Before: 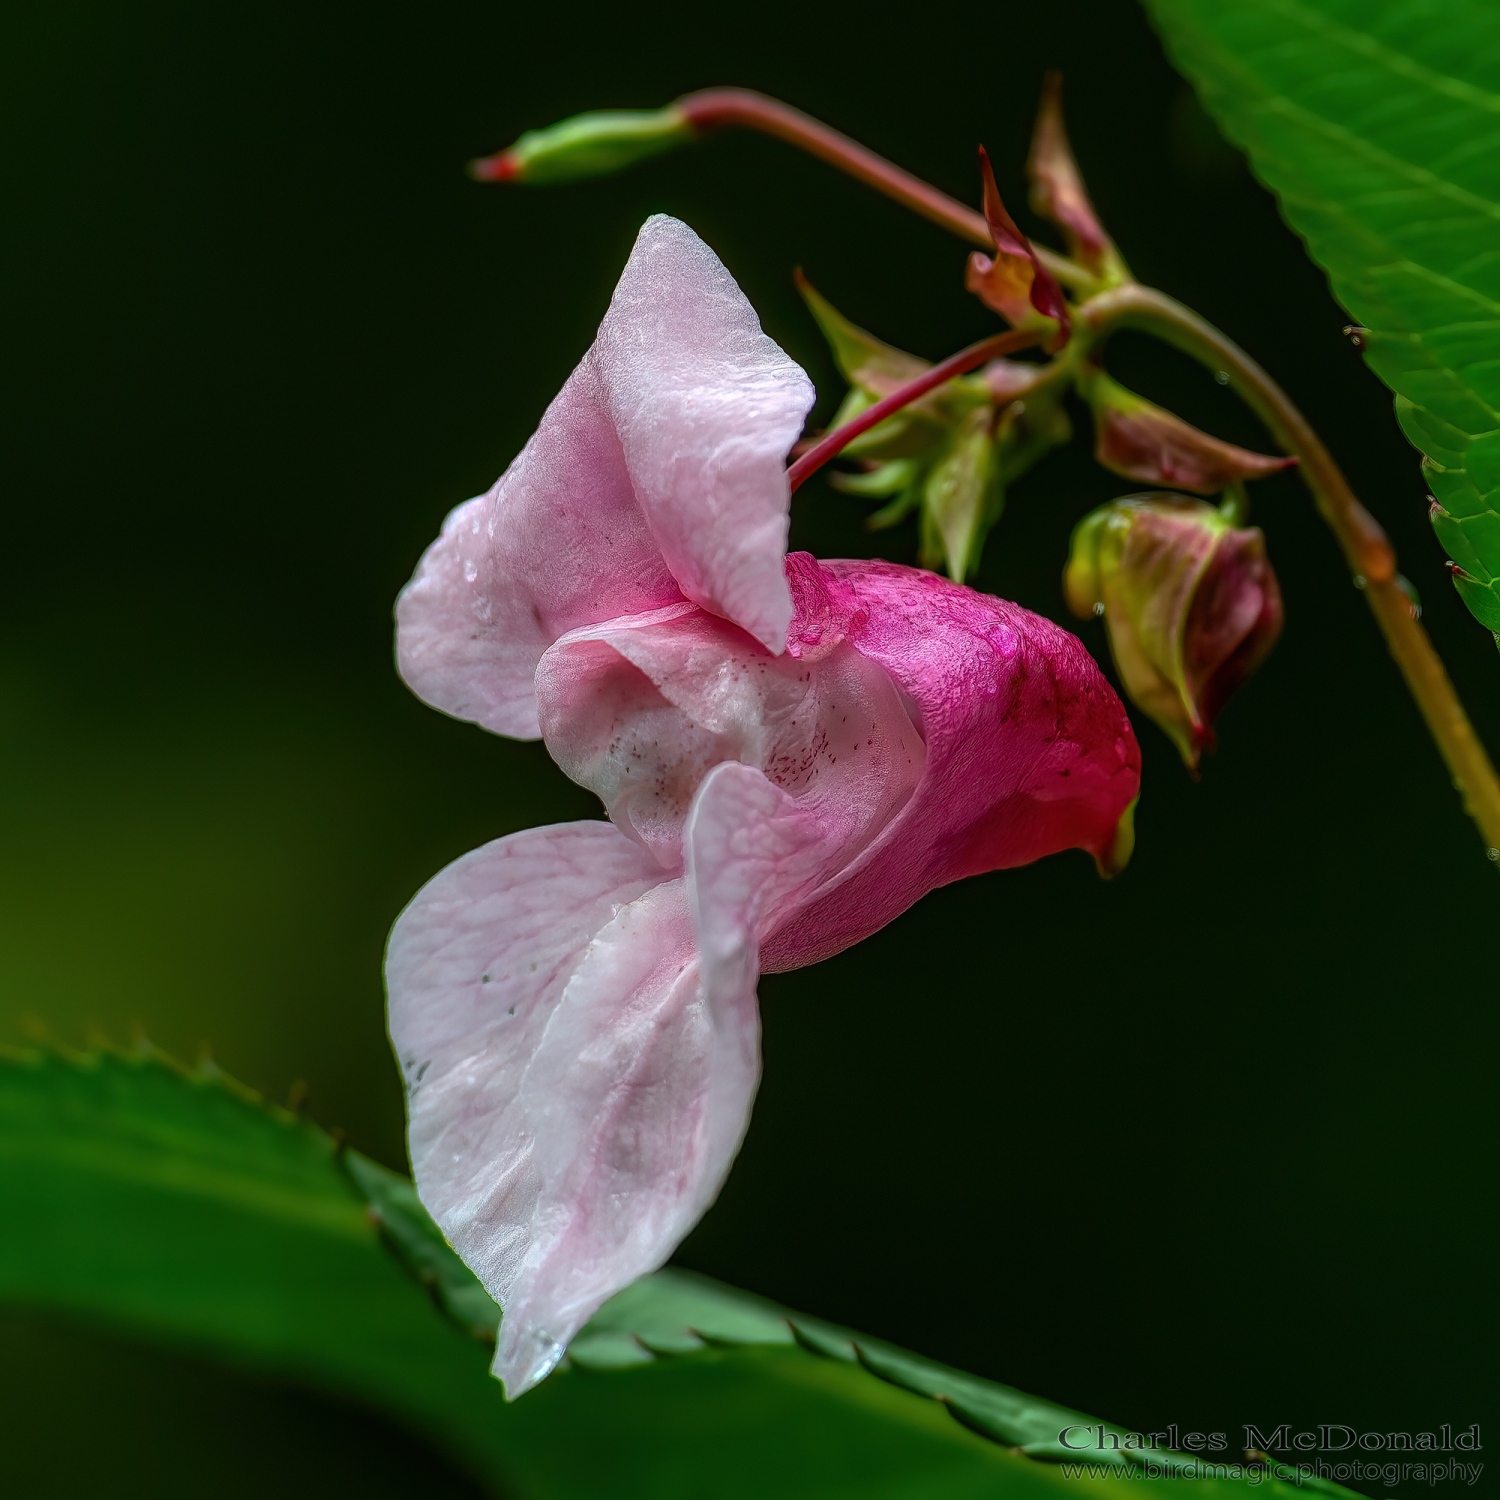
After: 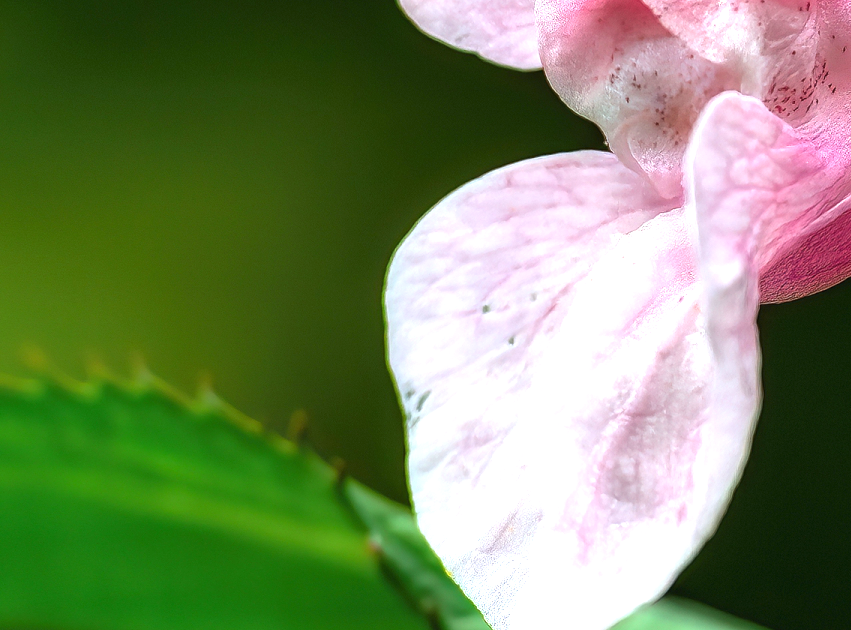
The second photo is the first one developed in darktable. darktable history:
exposure: black level correction 0, exposure 1.453 EV, compensate highlight preservation false
crop: top 44.669%, right 43.26%, bottom 13.326%
